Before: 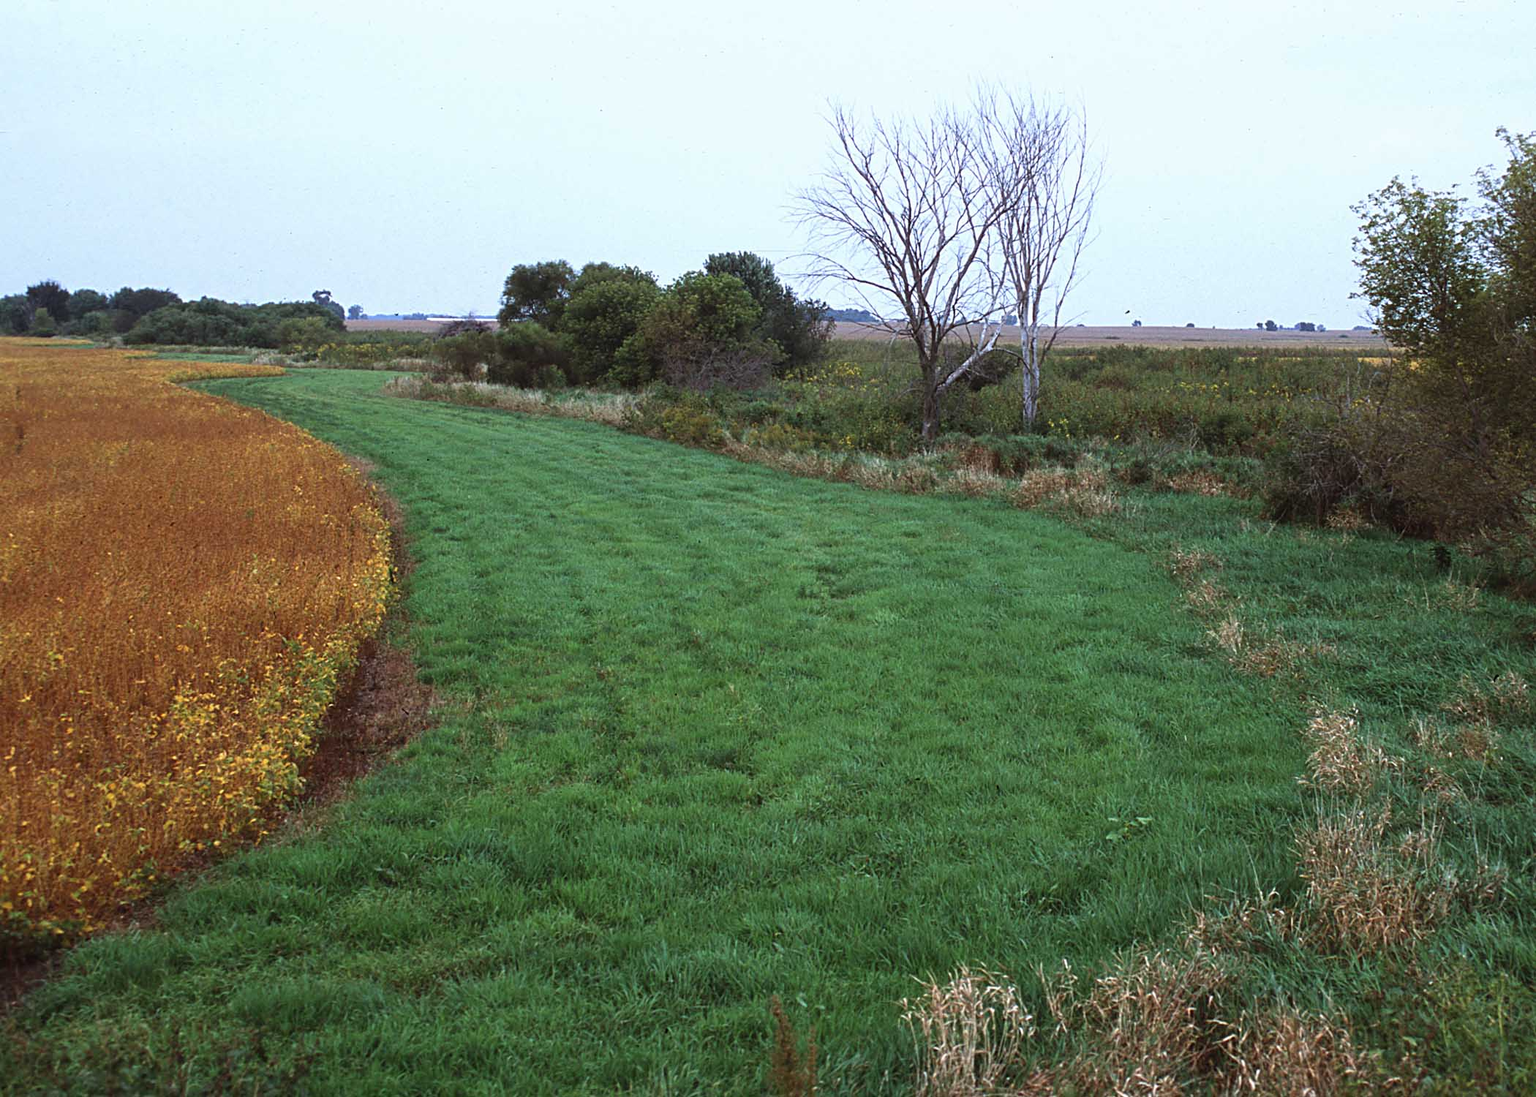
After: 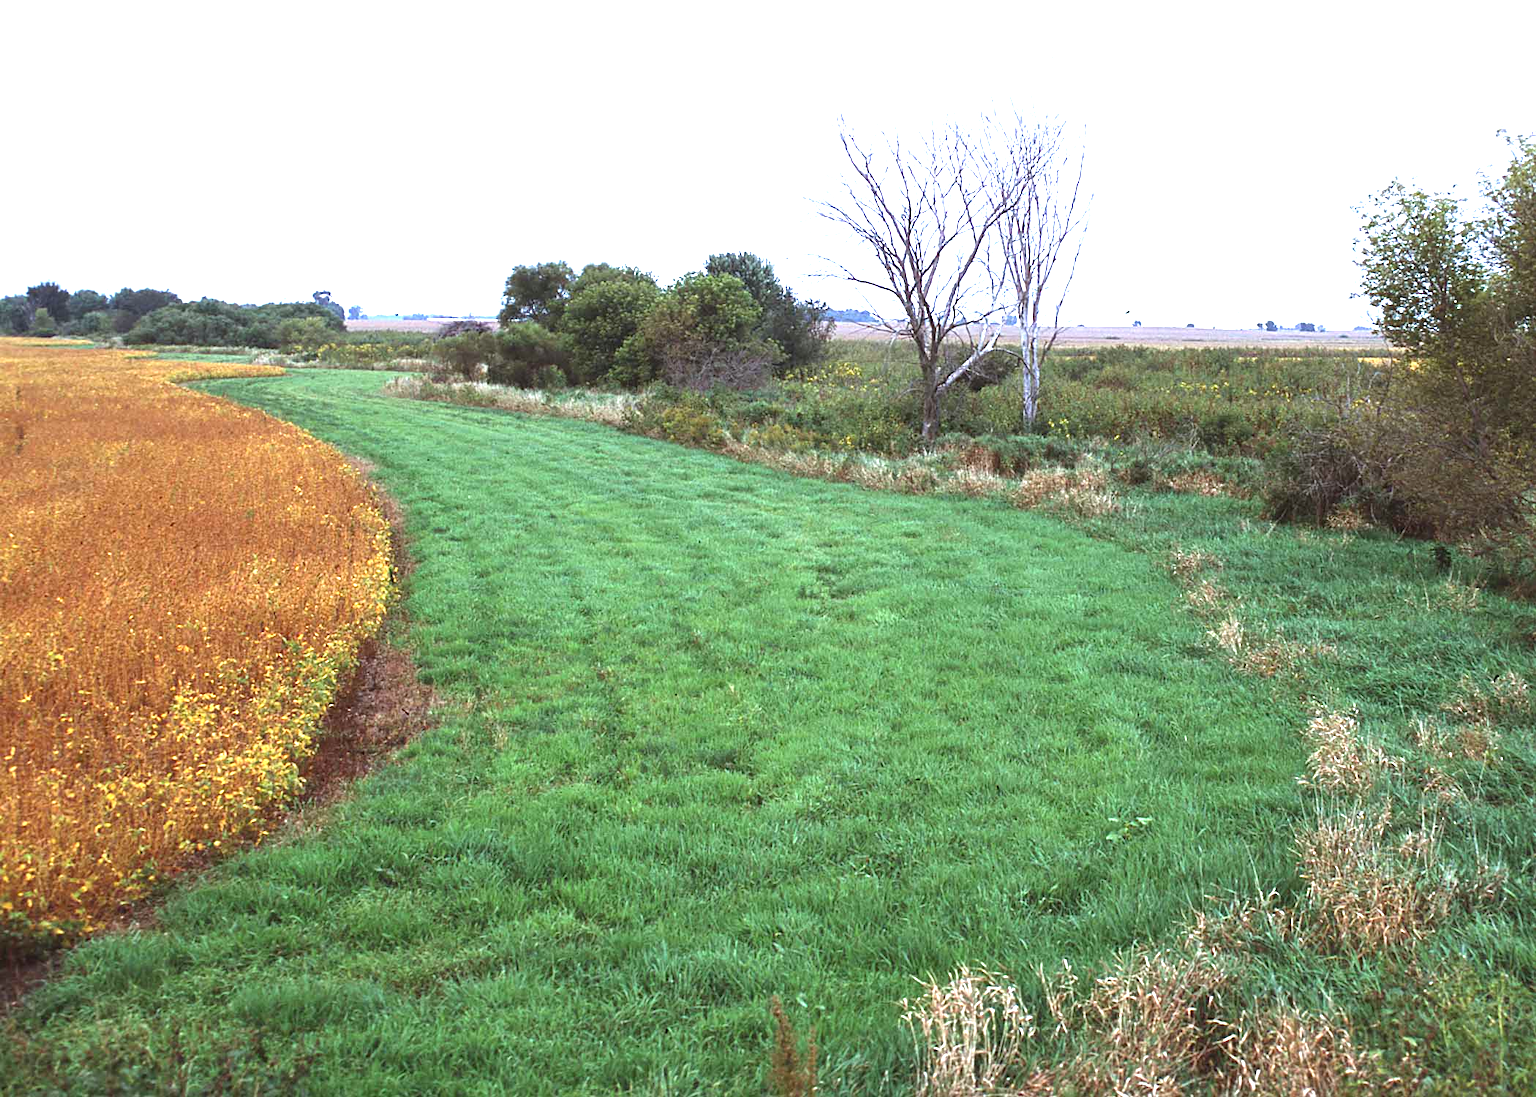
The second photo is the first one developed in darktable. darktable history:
exposure: black level correction 0, exposure 1.3 EV, compensate highlight preservation false
white balance: red 0.988, blue 1.017
